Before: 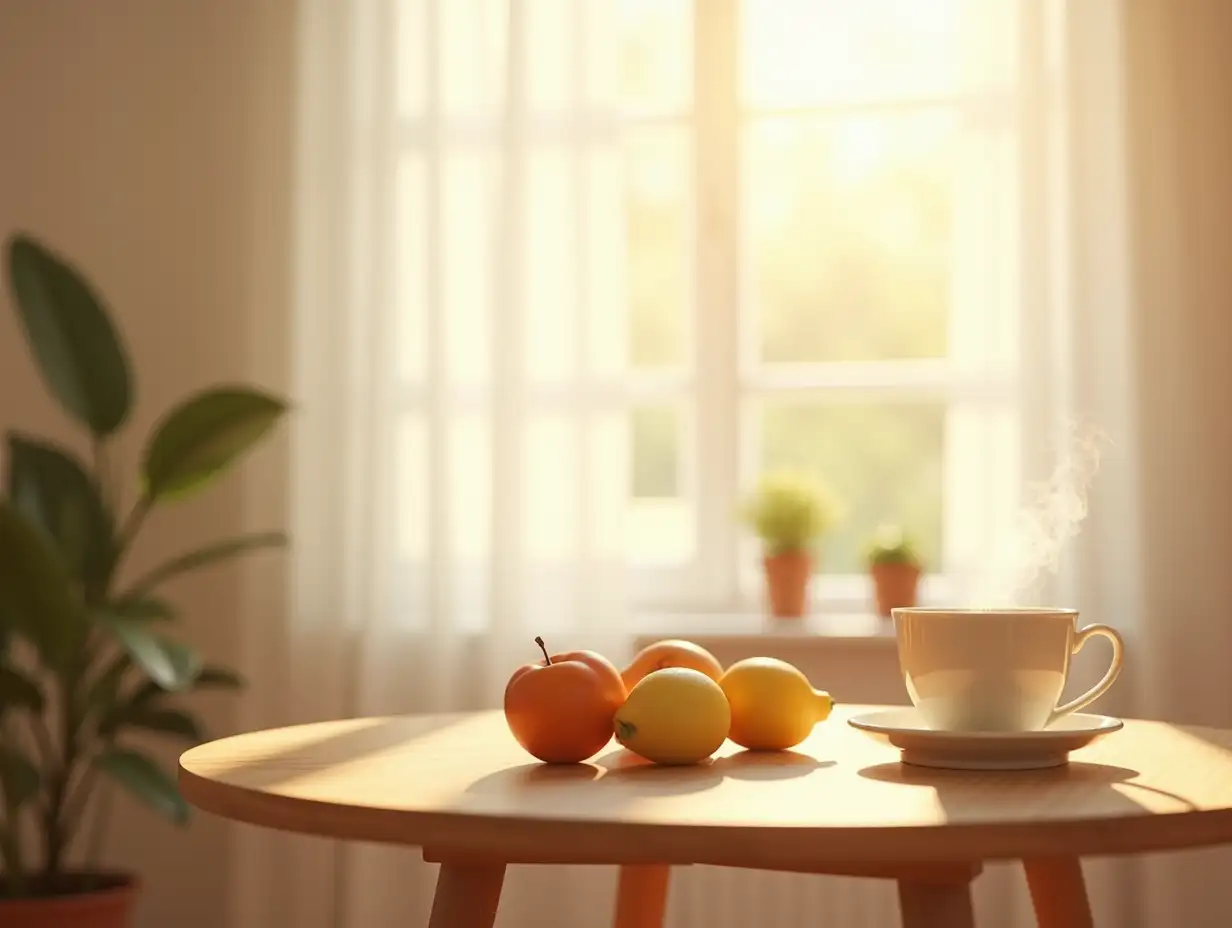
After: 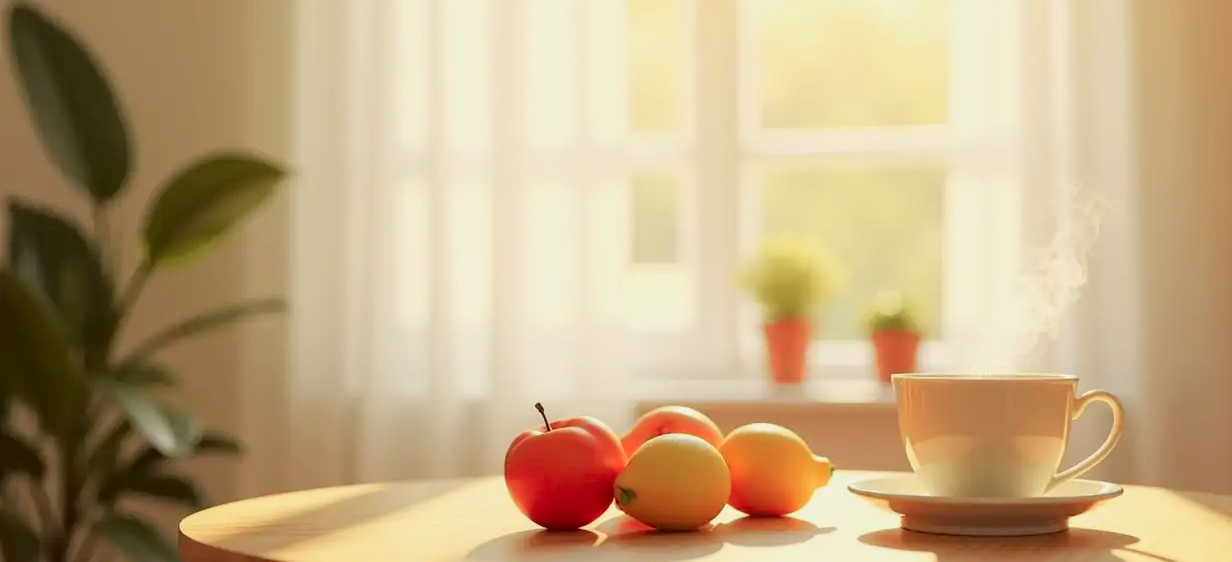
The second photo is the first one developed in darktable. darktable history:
exposure: compensate highlight preservation false
crop and rotate: top 25.411%, bottom 13.981%
tone curve: curves: ch0 [(0, 0) (0.068, 0.031) (0.175, 0.139) (0.32, 0.345) (0.495, 0.544) (0.748, 0.762) (0.993, 0.954)]; ch1 [(0, 0) (0.294, 0.184) (0.34, 0.303) (0.371, 0.344) (0.441, 0.408) (0.477, 0.474) (0.499, 0.5) (0.529, 0.523) (0.677, 0.762) (1, 1)]; ch2 [(0, 0) (0.431, 0.419) (0.495, 0.502) (0.524, 0.534) (0.557, 0.56) (0.634, 0.654) (0.728, 0.722) (1, 1)], color space Lab, independent channels, preserve colors none
